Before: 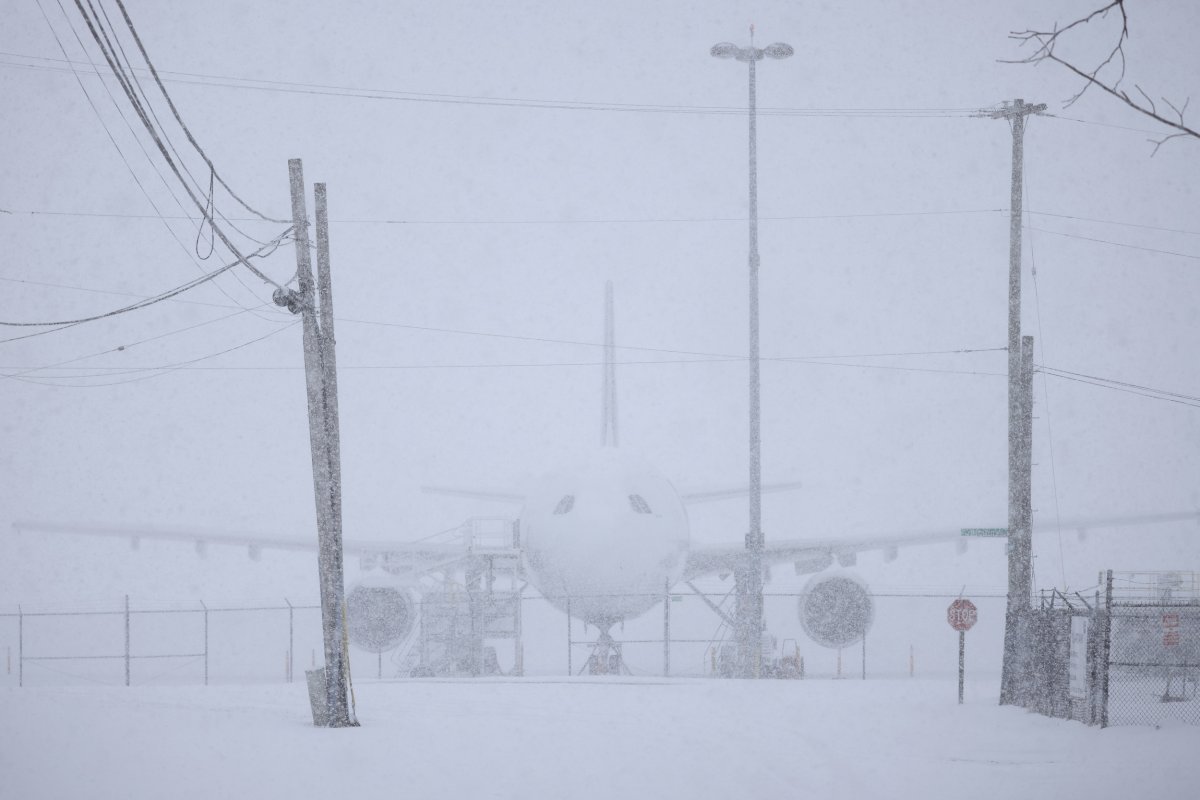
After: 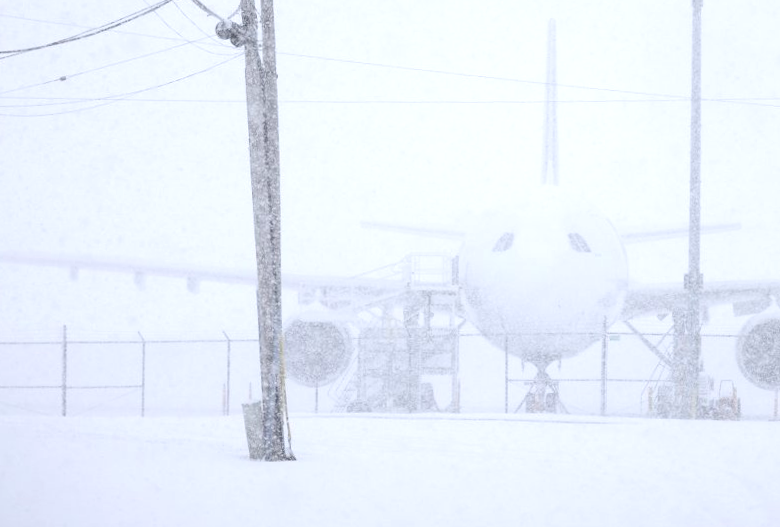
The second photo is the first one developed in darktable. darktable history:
crop and rotate: angle -0.933°, left 3.823%, top 32.41%, right 29.524%
tone curve: curves: ch0 [(0, 0) (0.08, 0.056) (0.4, 0.4) (0.6, 0.612) (0.92, 0.924) (1, 1)], preserve colors none
exposure: exposure 0.67 EV, compensate highlight preservation false
